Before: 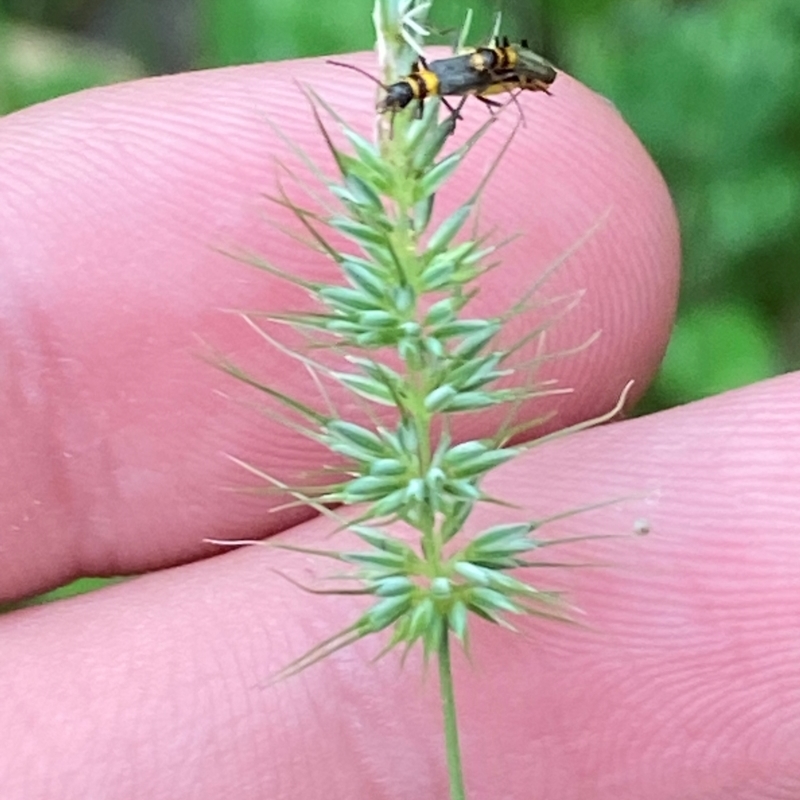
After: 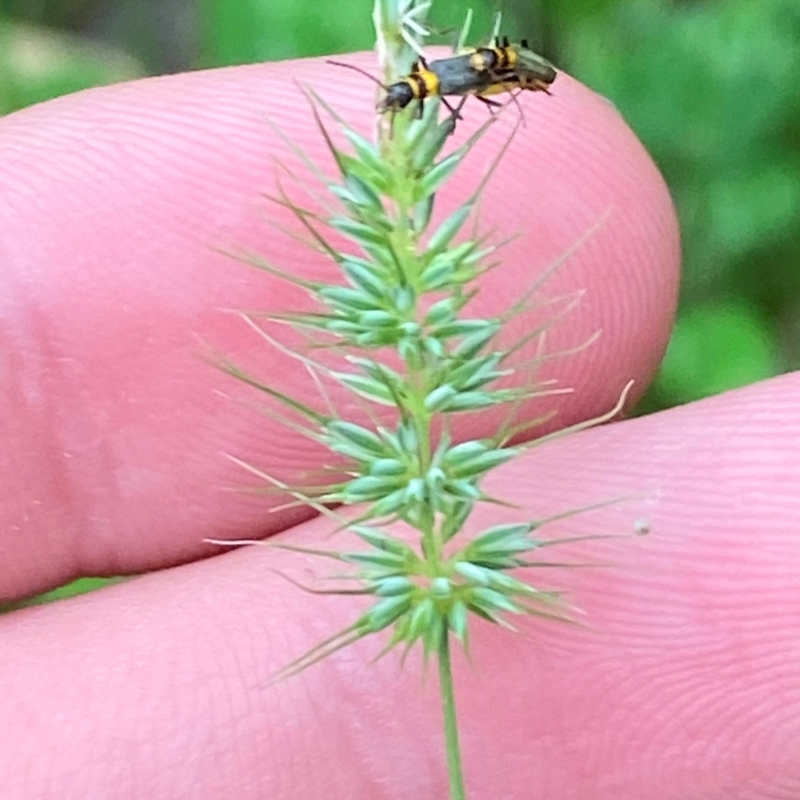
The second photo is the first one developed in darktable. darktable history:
exposure: exposure -0.021 EV, compensate highlight preservation false
contrast brightness saturation: contrast 0.03, brightness 0.06, saturation 0.13
